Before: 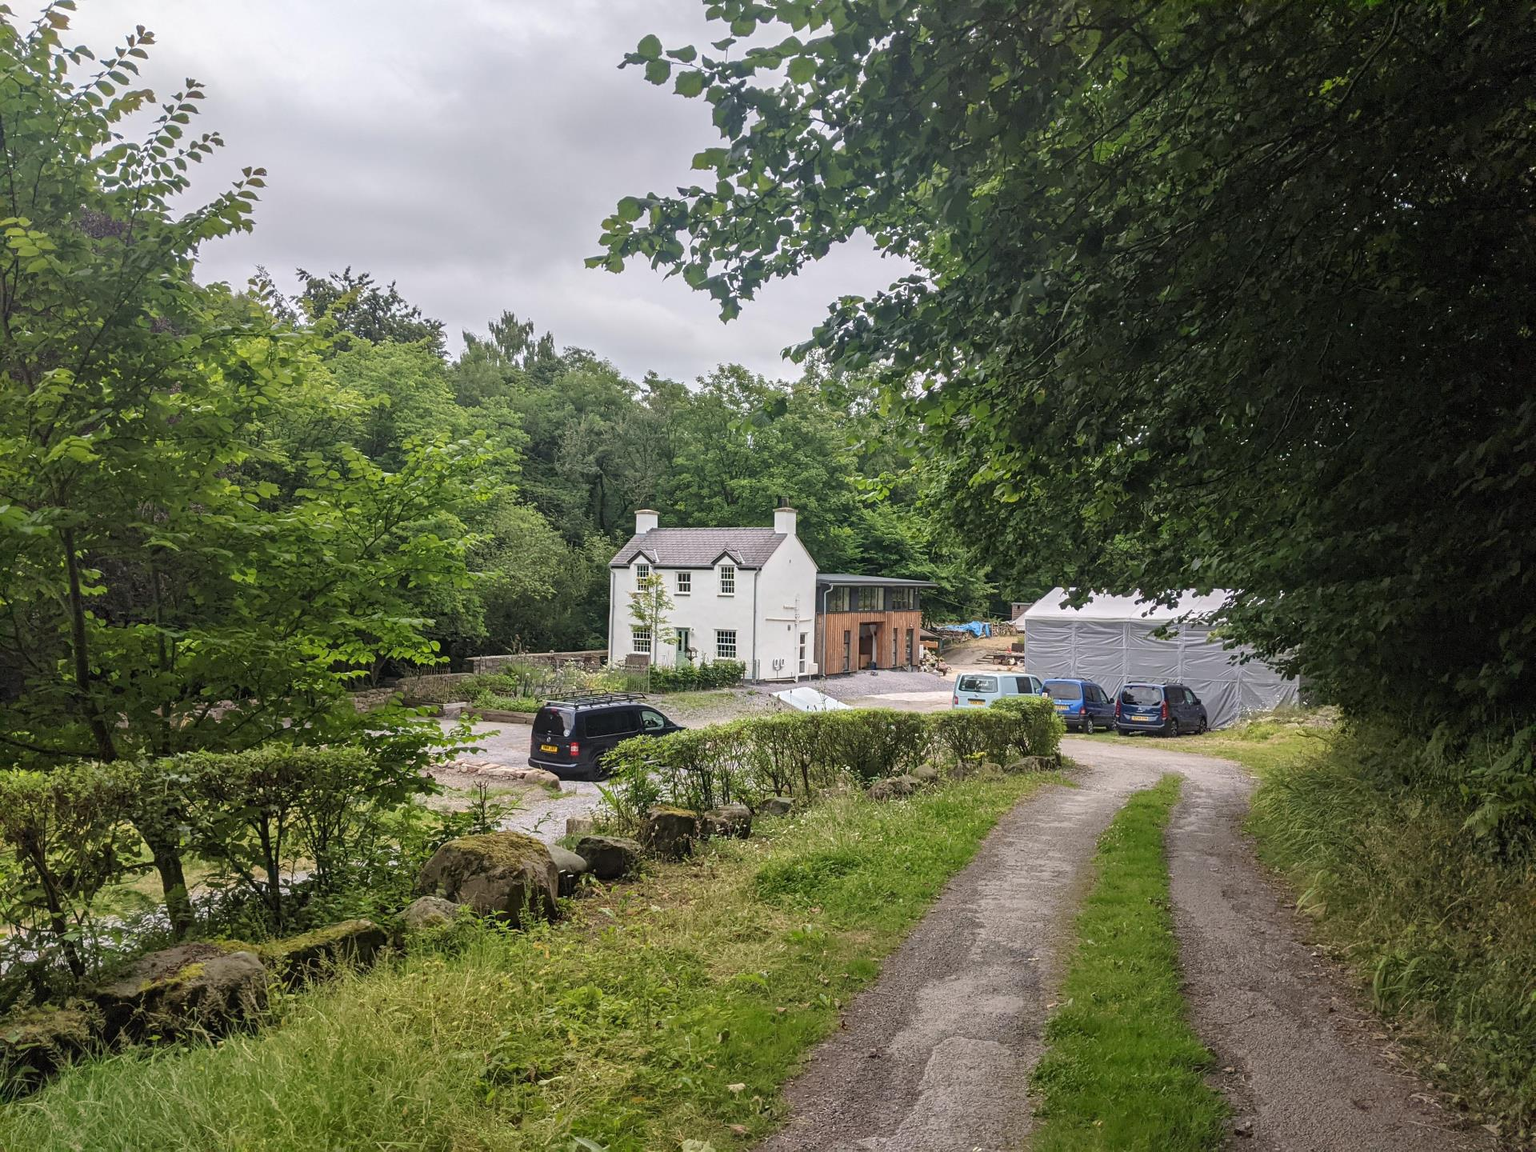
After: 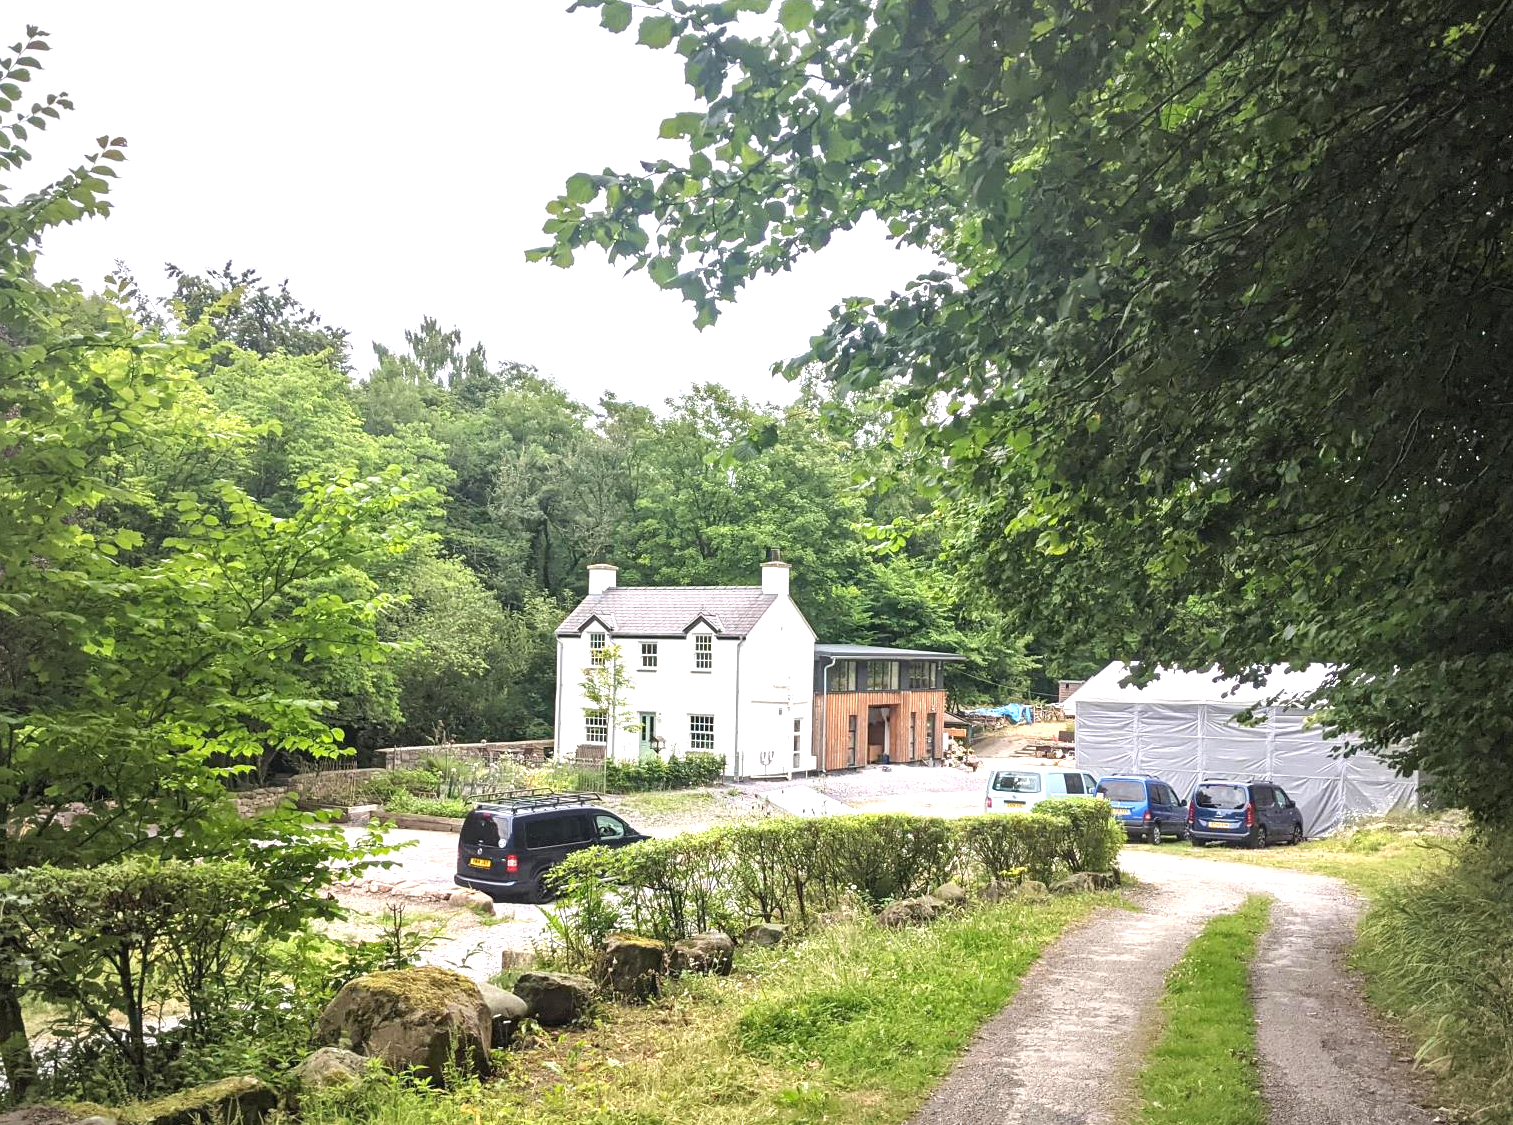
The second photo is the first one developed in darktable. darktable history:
exposure: black level correction 0, exposure 1.1 EV, compensate highlight preservation false
vignetting: fall-off radius 93.87%
crop and rotate: left 10.77%, top 5.1%, right 10.41%, bottom 16.76%
